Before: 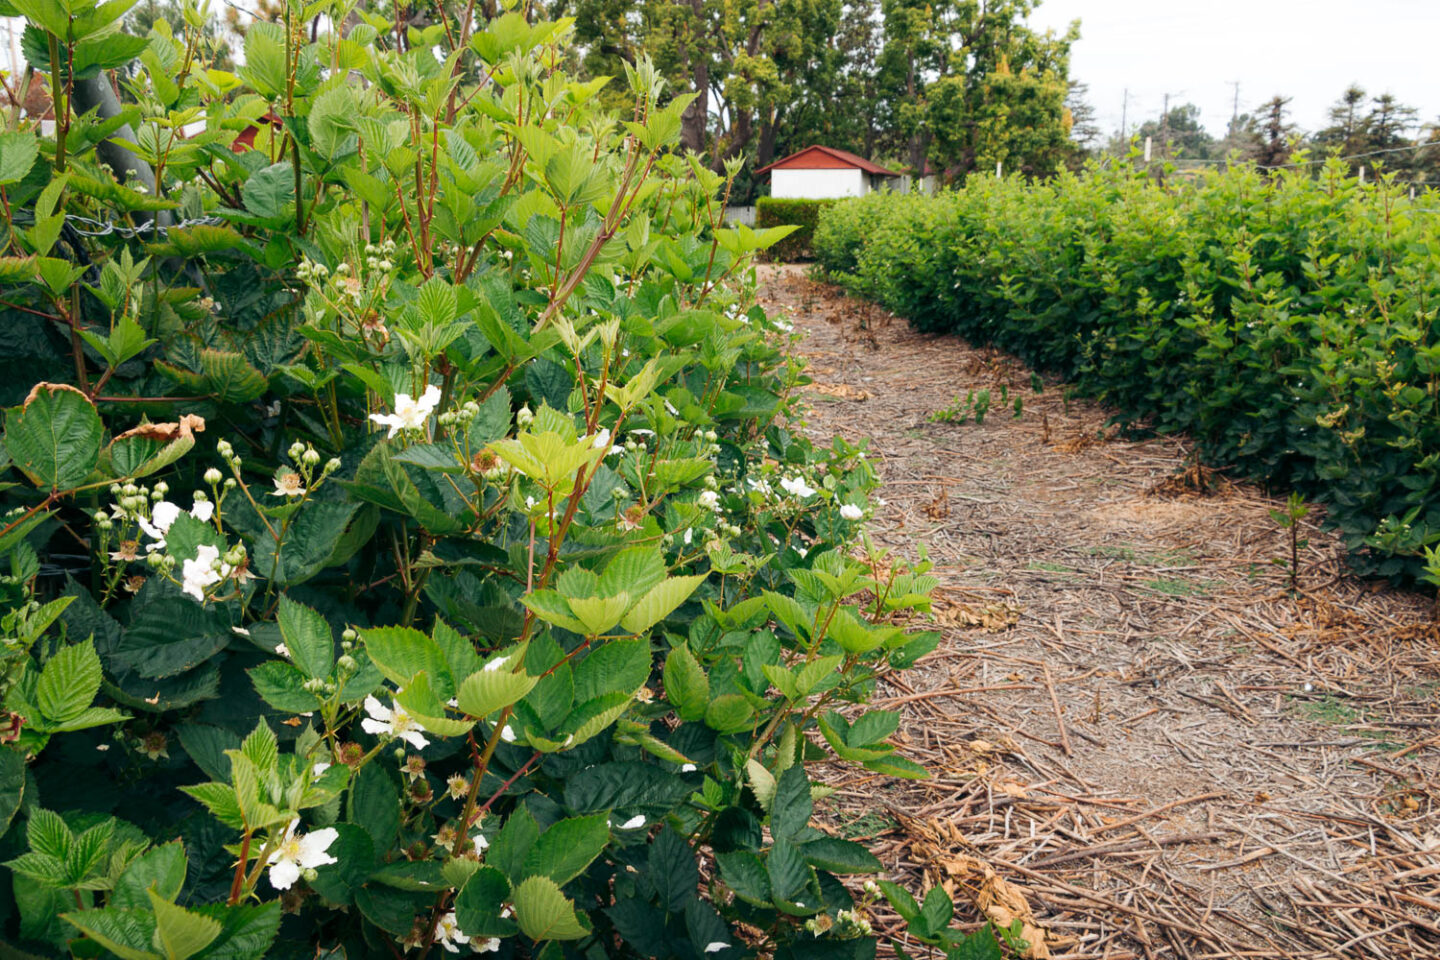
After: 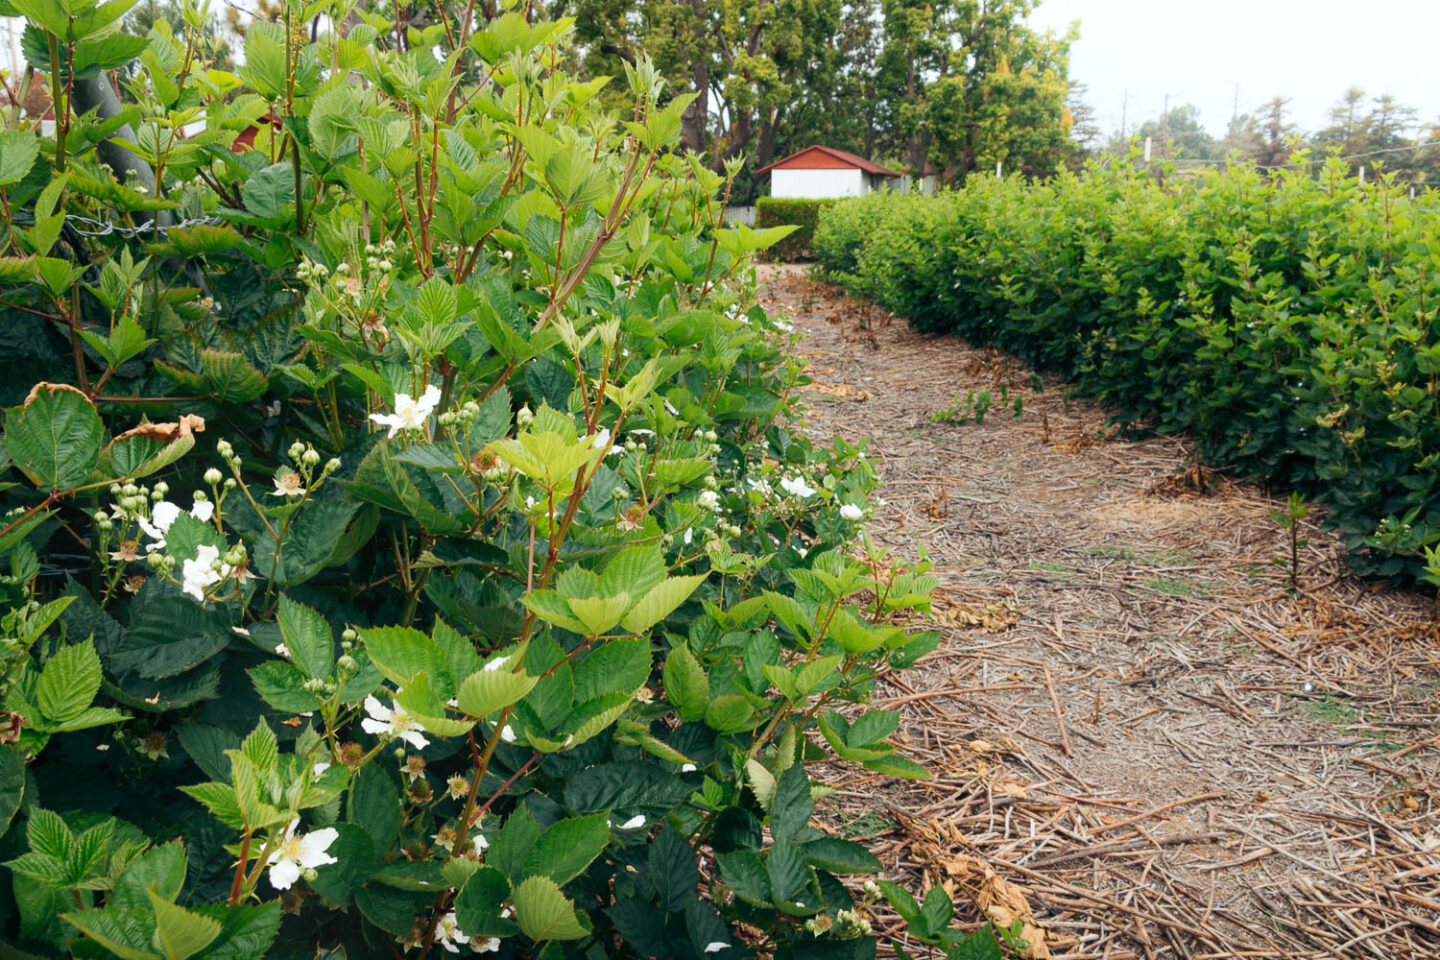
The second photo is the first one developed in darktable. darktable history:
bloom: size 15%, threshold 97%, strength 7%
white balance: red 0.978, blue 0.999
